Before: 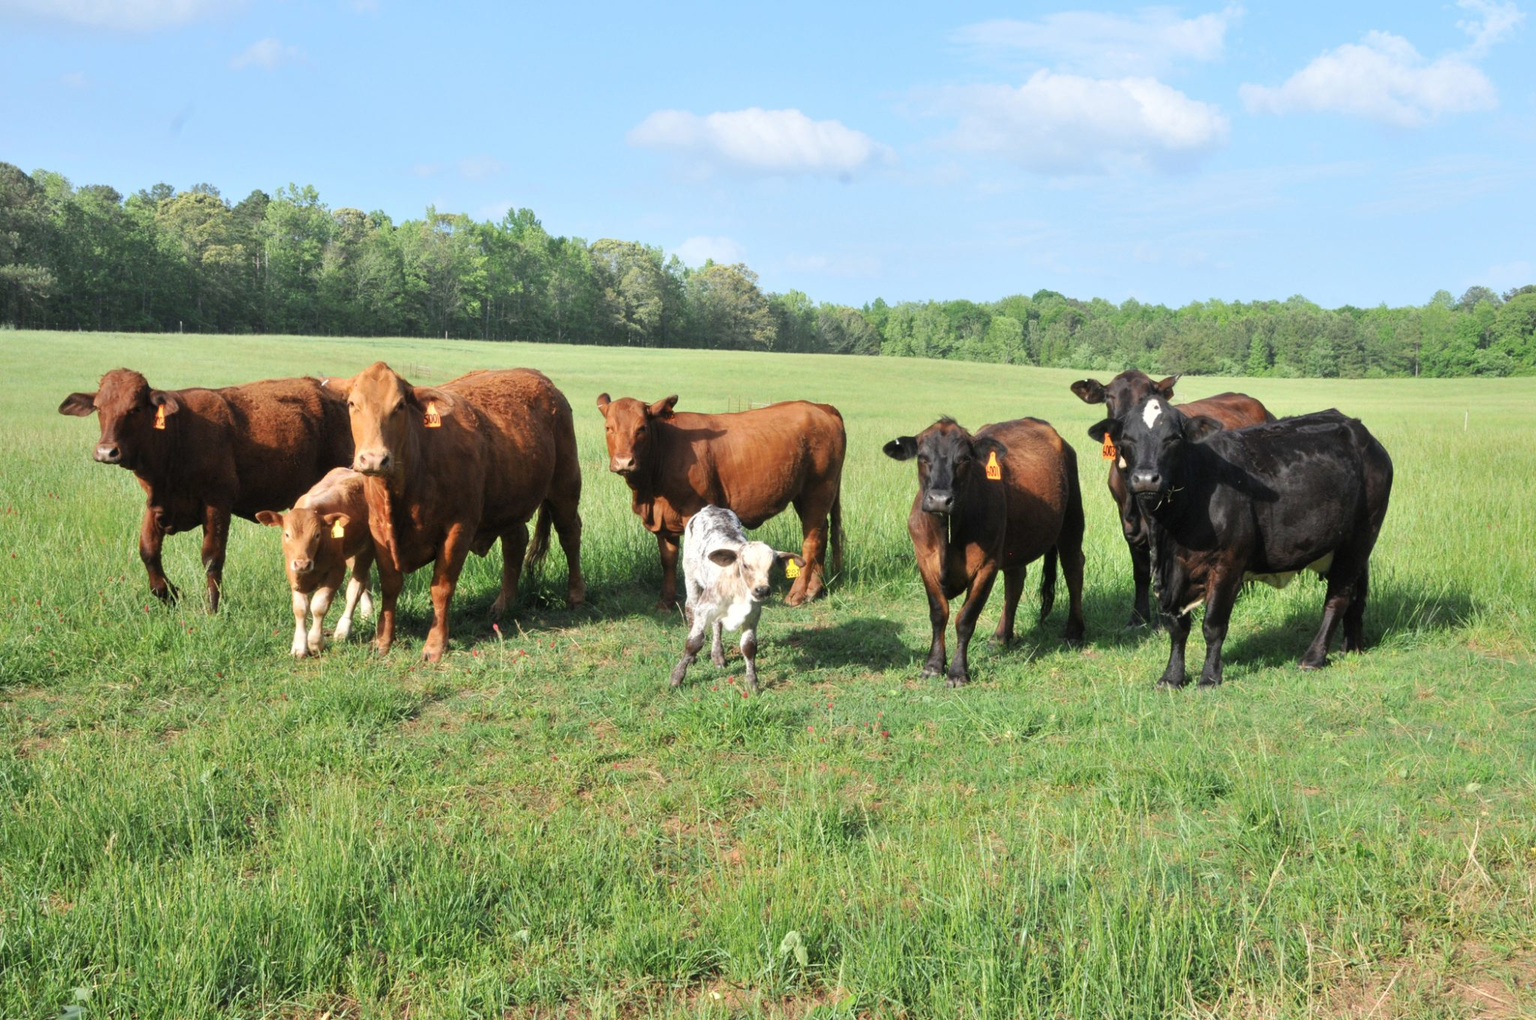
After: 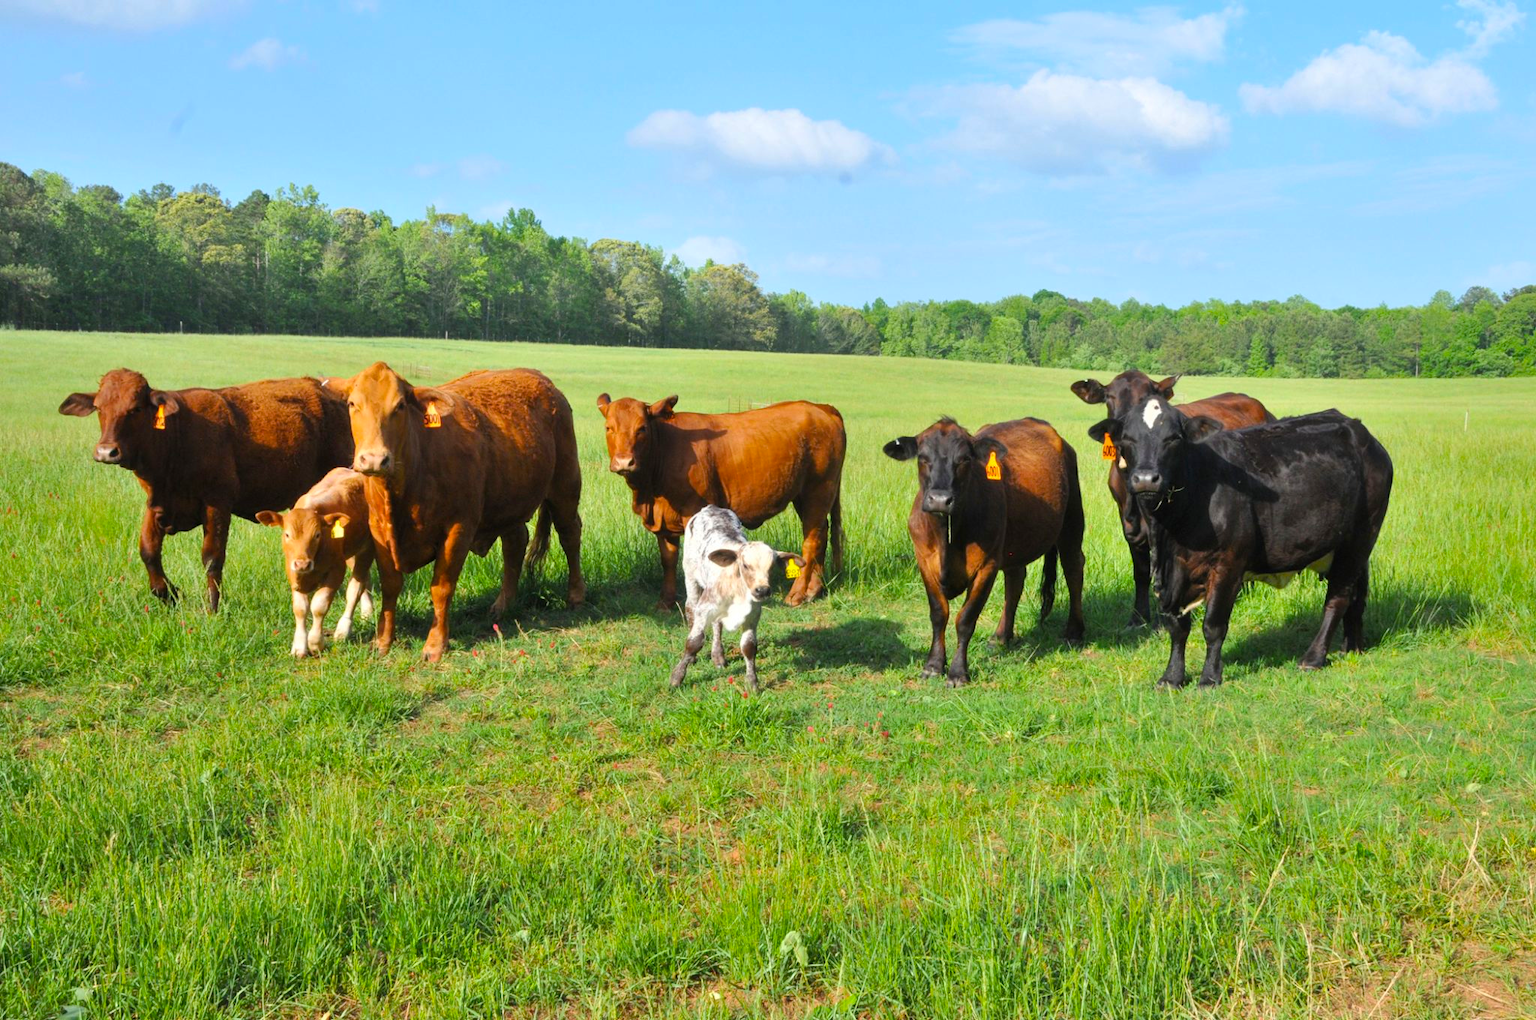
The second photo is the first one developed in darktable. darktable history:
shadows and highlights: shadows 29.34, highlights -29.35, low approximation 0.01, soften with gaussian
color balance rgb: linear chroma grading › global chroma 9.669%, perceptual saturation grading › global saturation 30.108%
